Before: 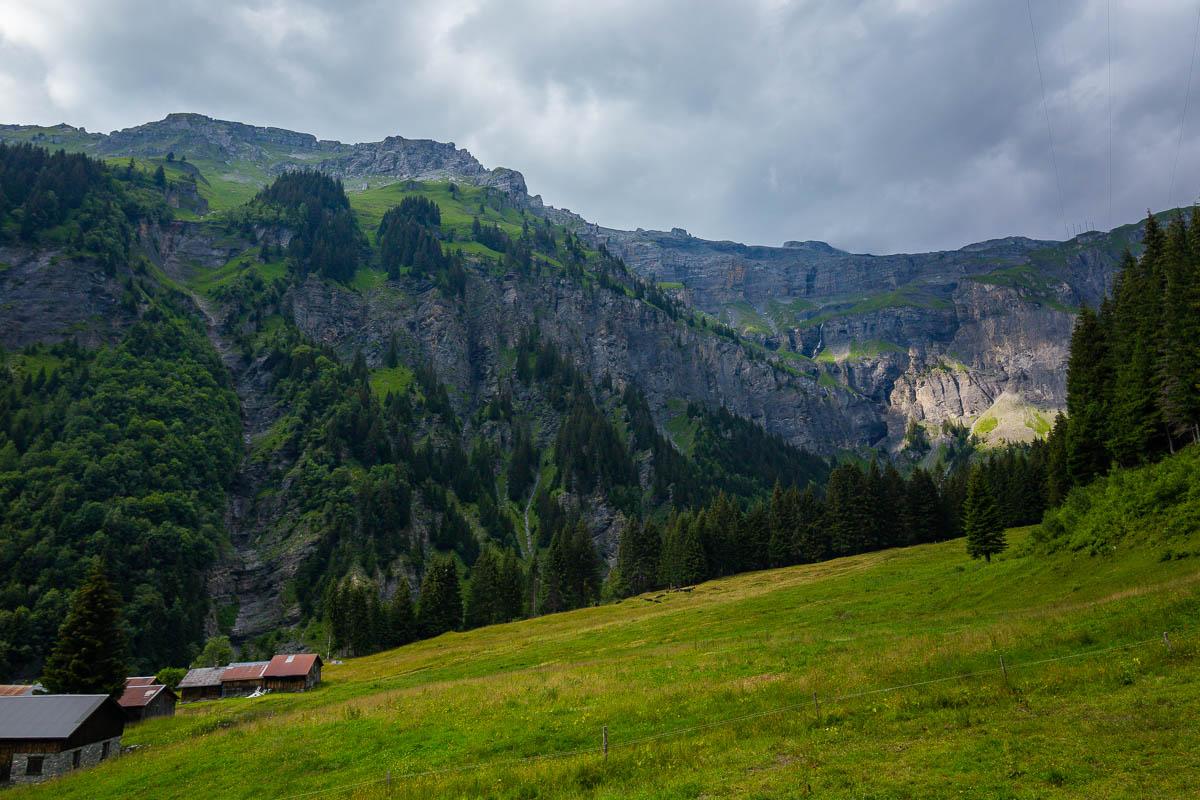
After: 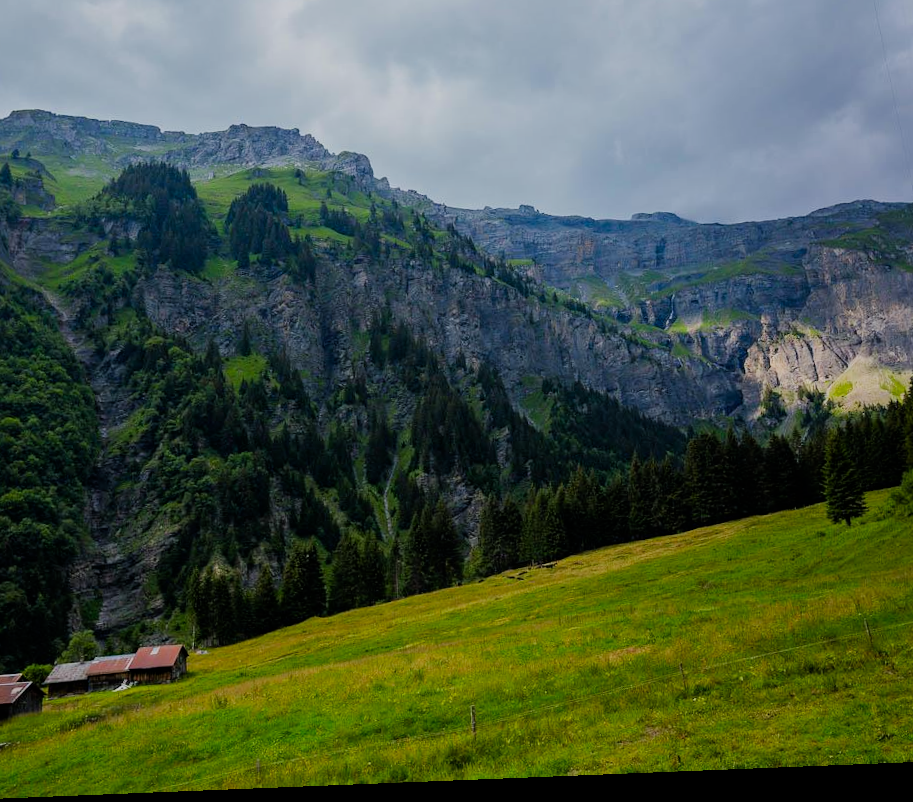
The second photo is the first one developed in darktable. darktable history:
crop and rotate: left 13.15%, top 5.251%, right 12.609%
rotate and perspective: rotation -2.29°, automatic cropping off
filmic rgb: black relative exposure -7.65 EV, white relative exposure 4.56 EV, hardness 3.61
contrast brightness saturation: contrast 0.04, saturation 0.16
